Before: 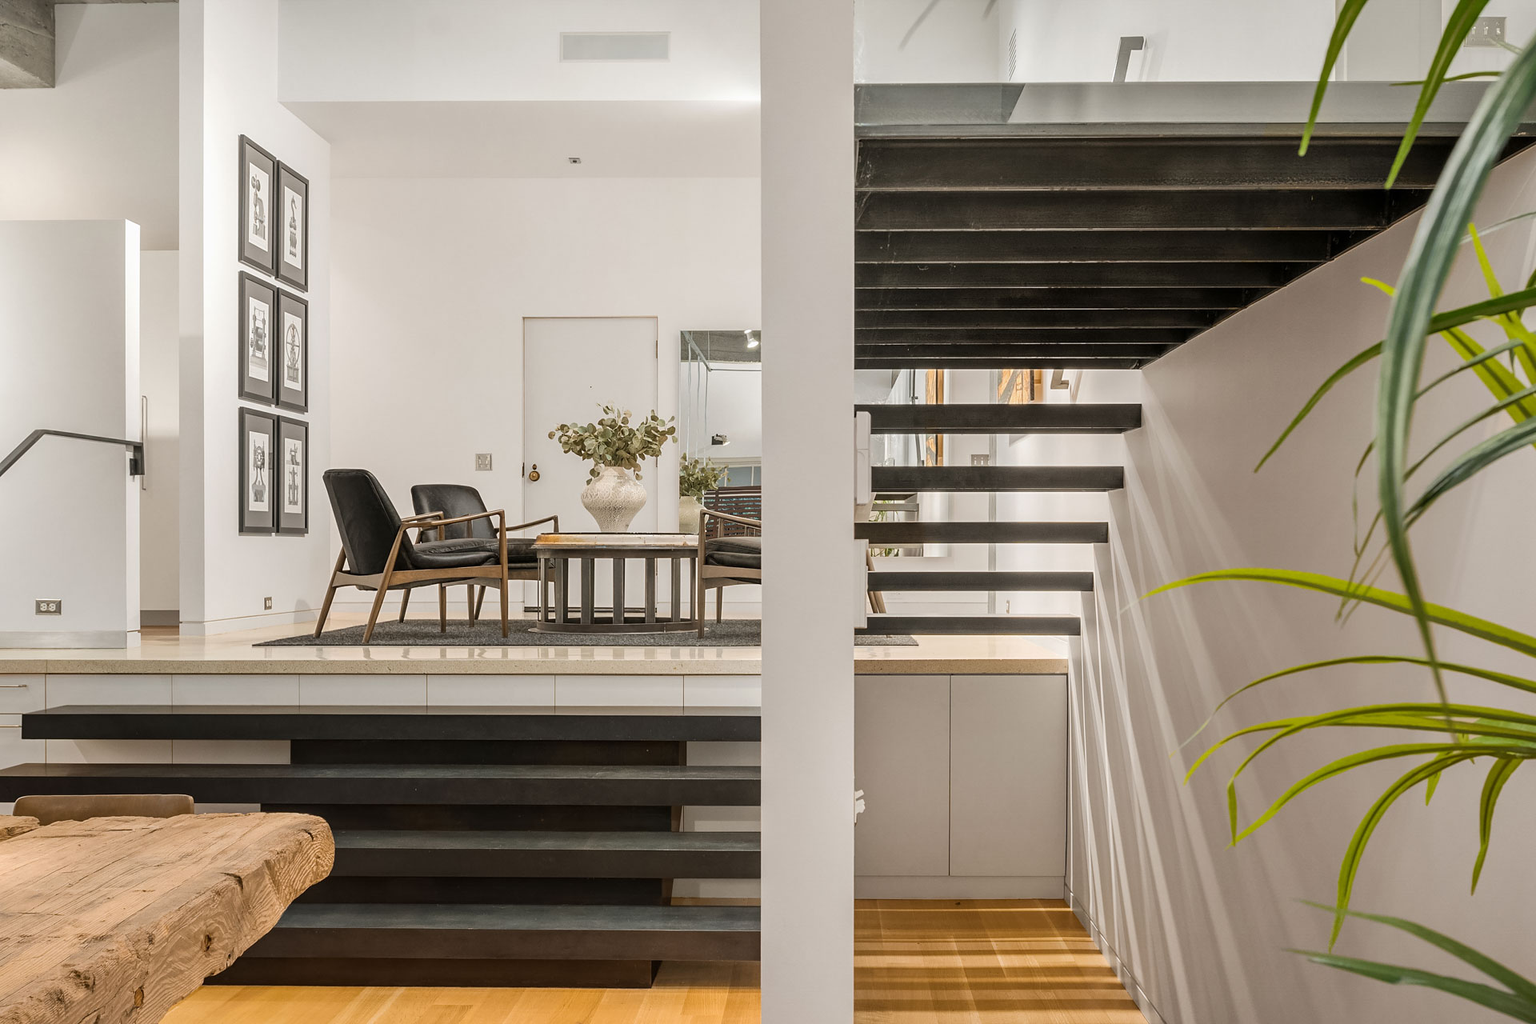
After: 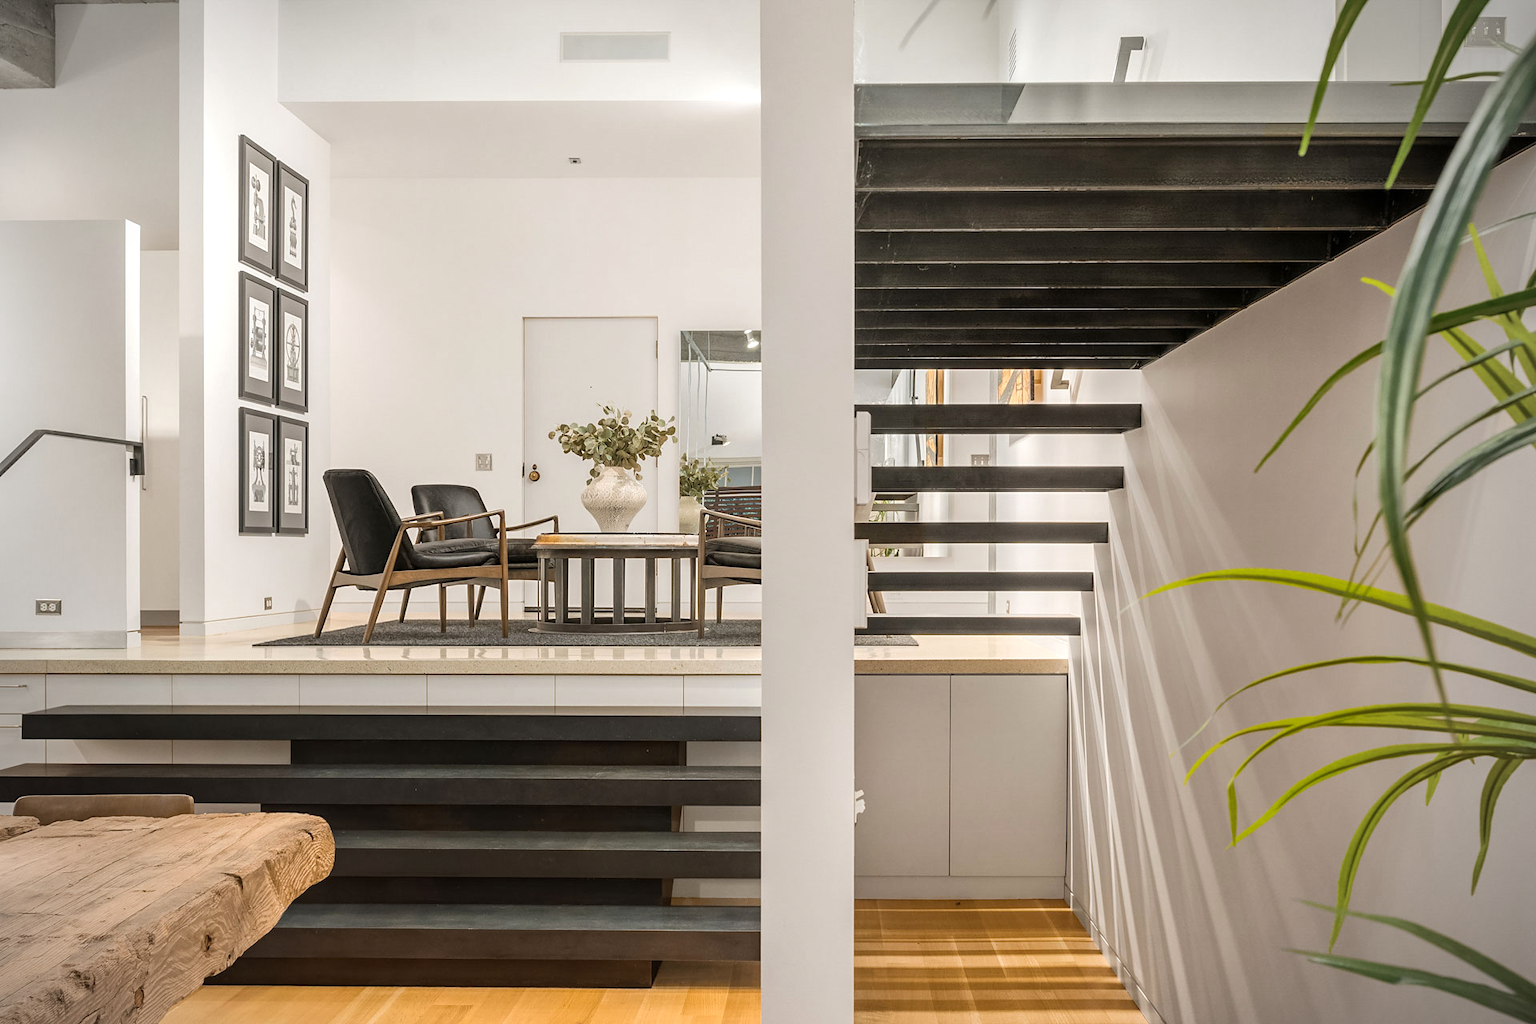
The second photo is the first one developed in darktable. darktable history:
vignetting: unbound false
exposure: exposure 0.2 EV, compensate highlight preservation false
